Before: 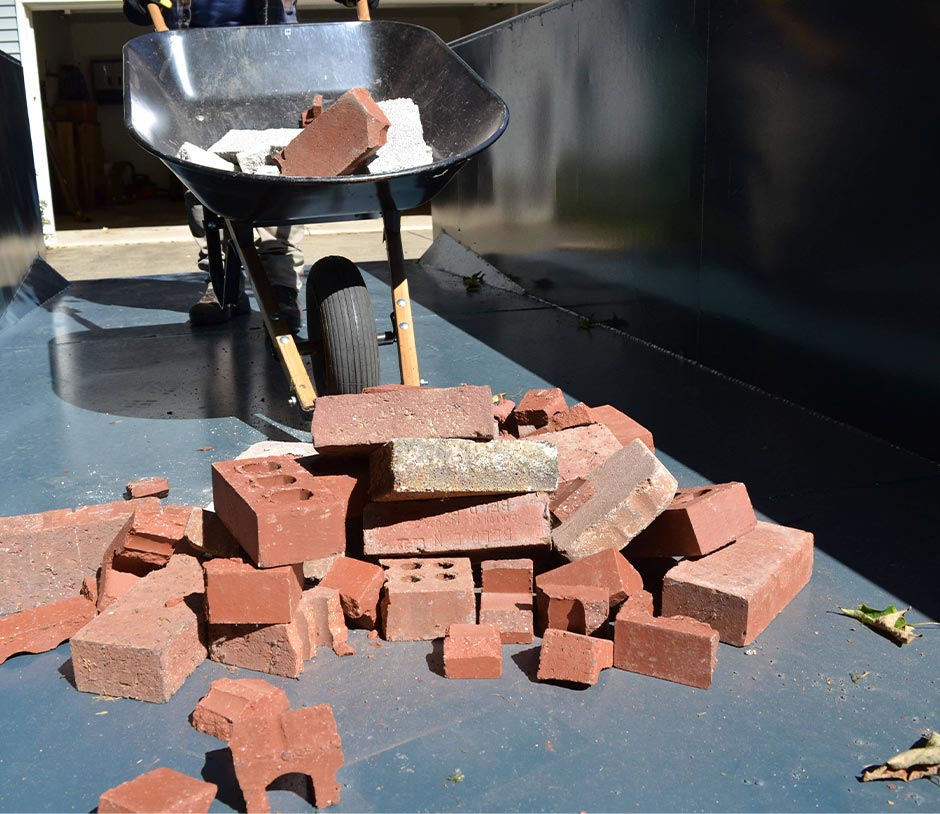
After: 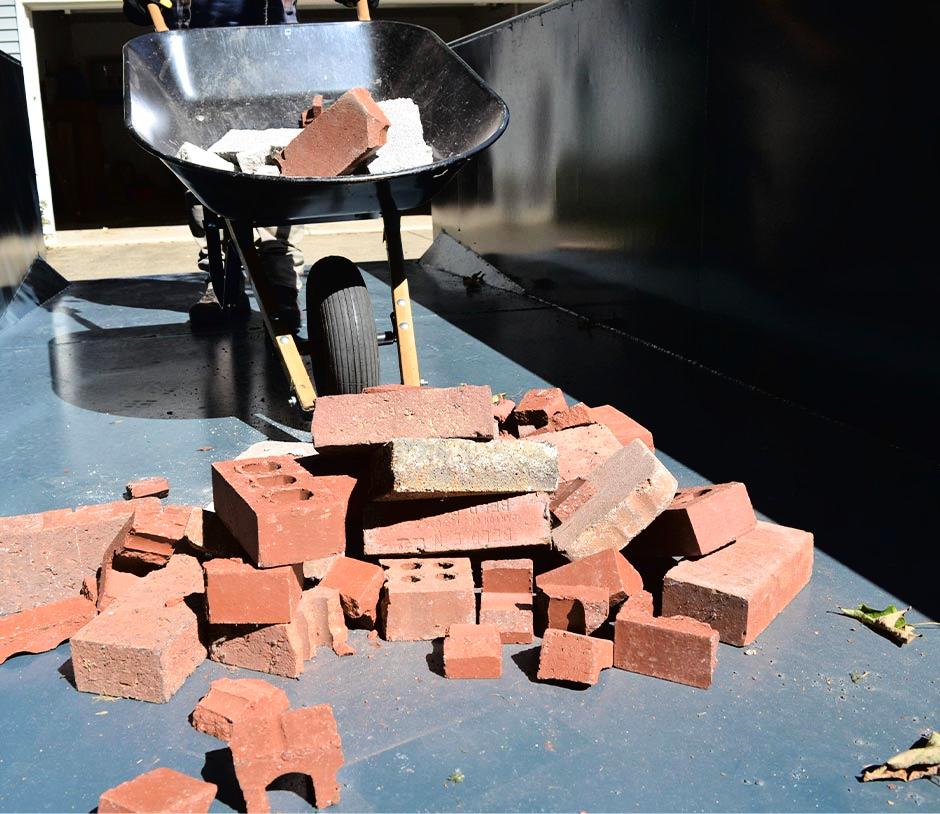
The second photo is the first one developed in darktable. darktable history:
tone curve: curves: ch0 [(0, 0.01) (0.133, 0.057) (0.338, 0.327) (0.494, 0.55) (0.726, 0.807) (1, 1)]; ch1 [(0, 0) (0.346, 0.324) (0.45, 0.431) (0.5, 0.5) (0.522, 0.517) (0.543, 0.578) (1, 1)]; ch2 [(0, 0) (0.44, 0.424) (0.501, 0.499) (0.564, 0.611) (0.622, 0.667) (0.707, 0.746) (1, 1)], color space Lab, linked channels, preserve colors none
